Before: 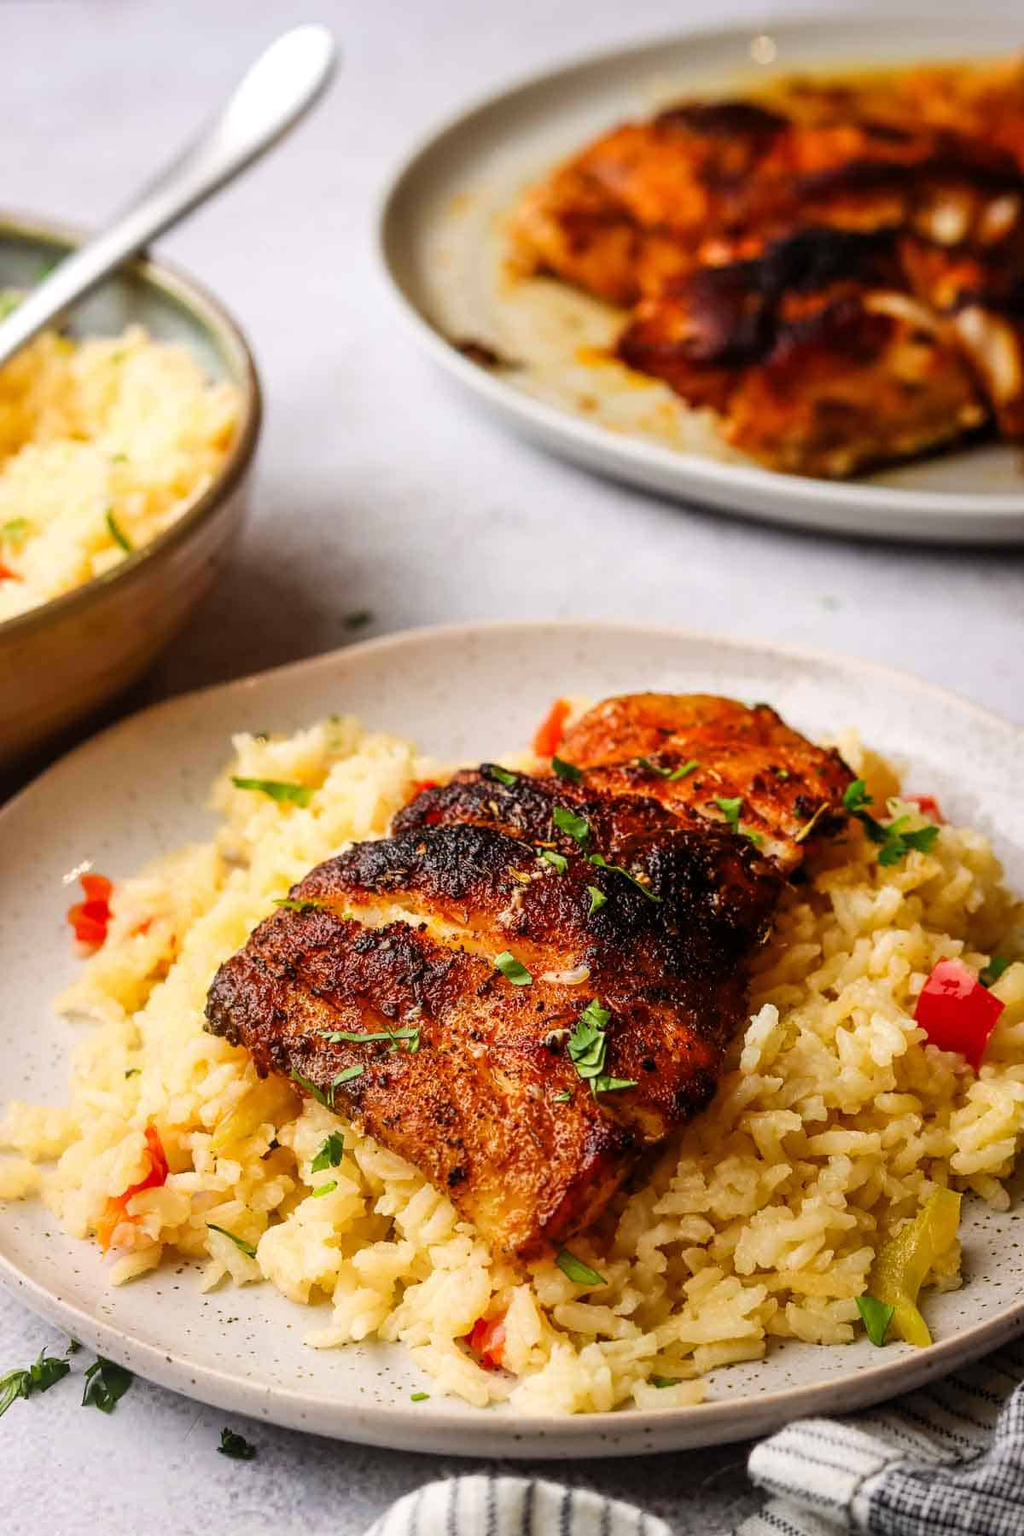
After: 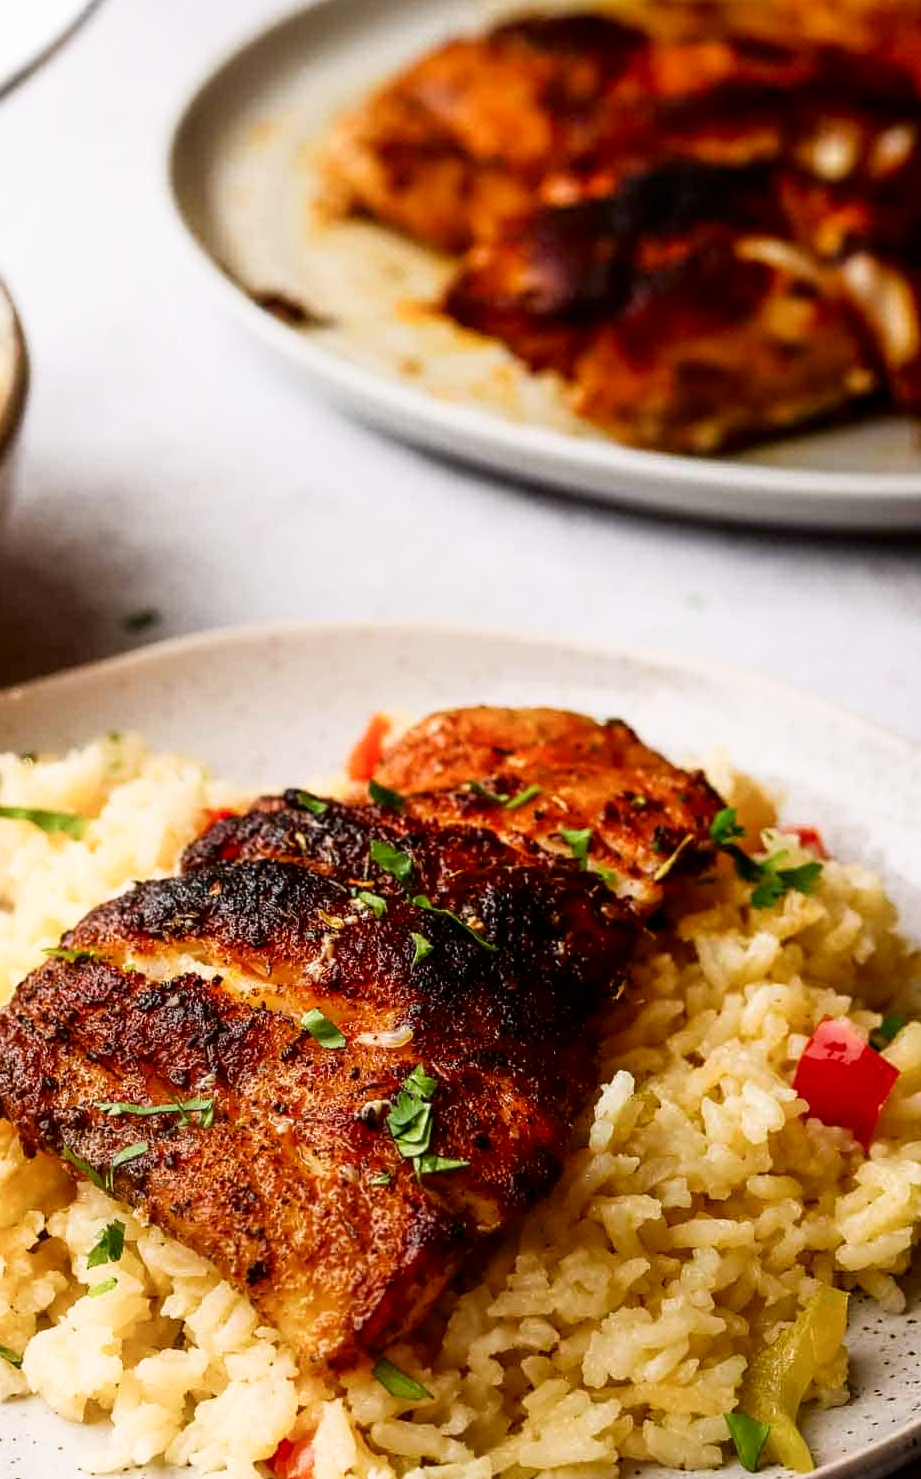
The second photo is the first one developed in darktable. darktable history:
shadows and highlights: shadows -62.34, white point adjustment -5.34, highlights 60.49, highlights color adjustment 0.704%
crop: left 23.181%, top 5.923%, bottom 11.871%
